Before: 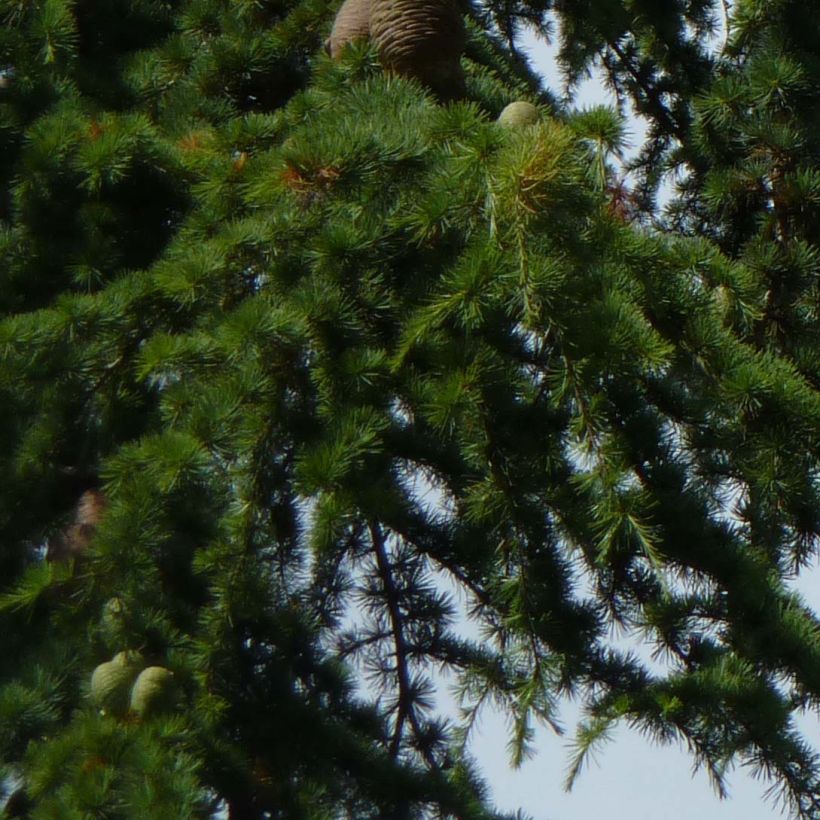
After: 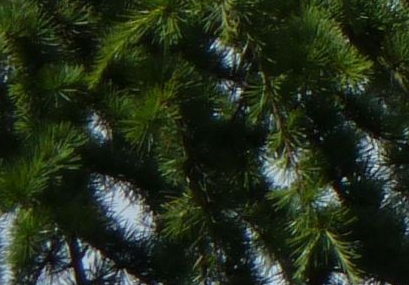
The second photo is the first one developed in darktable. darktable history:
crop: left 36.839%, top 34.649%, right 13.223%, bottom 30.543%
tone equalizer: luminance estimator HSV value / RGB max
